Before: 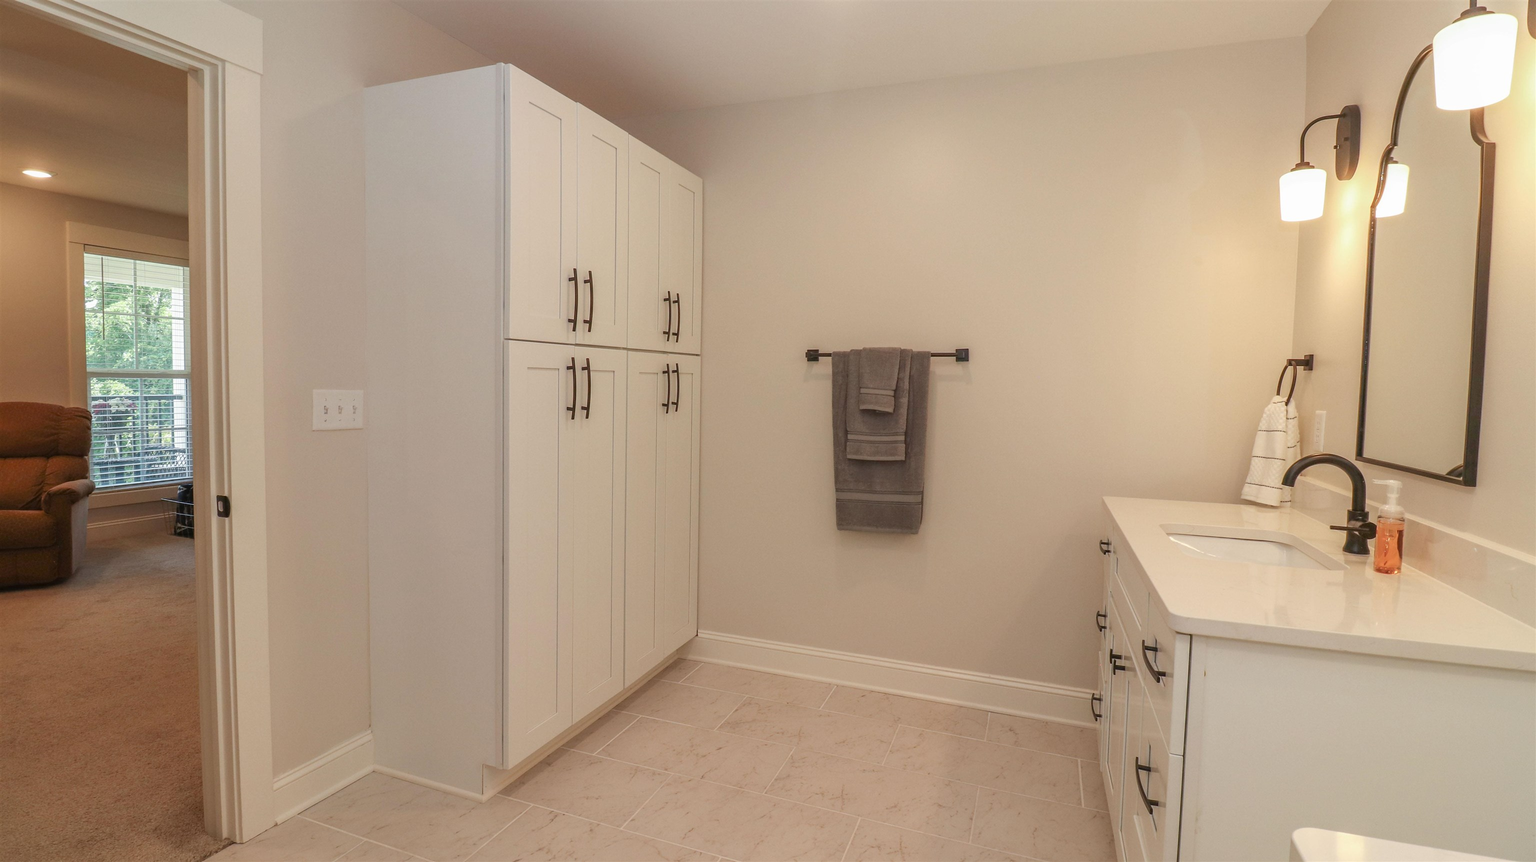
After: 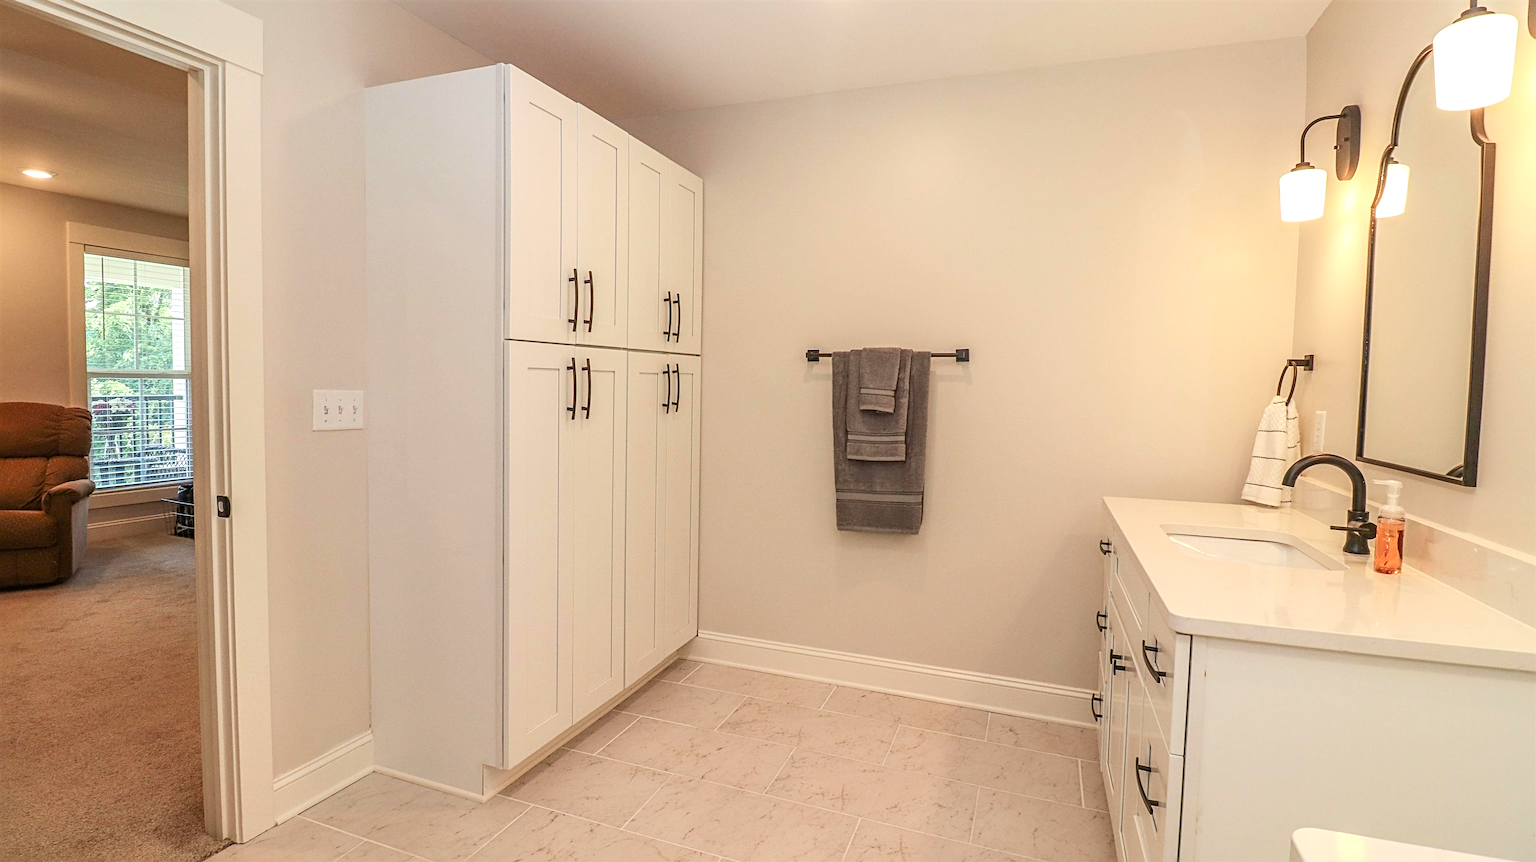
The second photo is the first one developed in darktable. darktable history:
local contrast: on, module defaults
sharpen: radius 3.957
contrast brightness saturation: contrast 0.2, brightness 0.169, saturation 0.219
